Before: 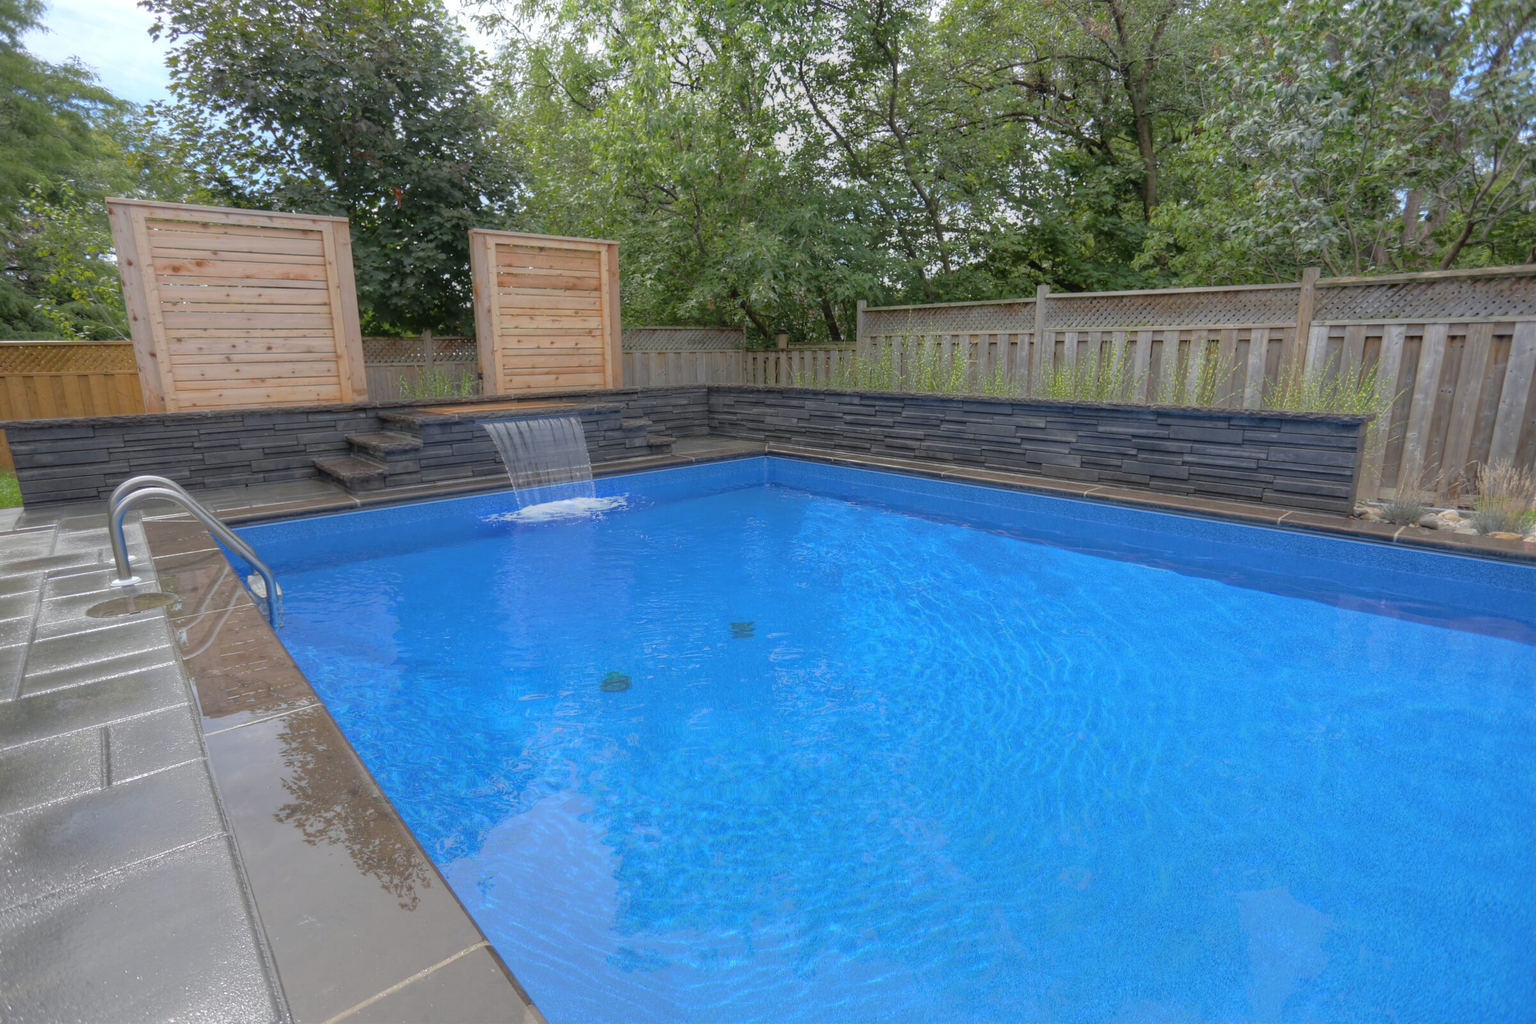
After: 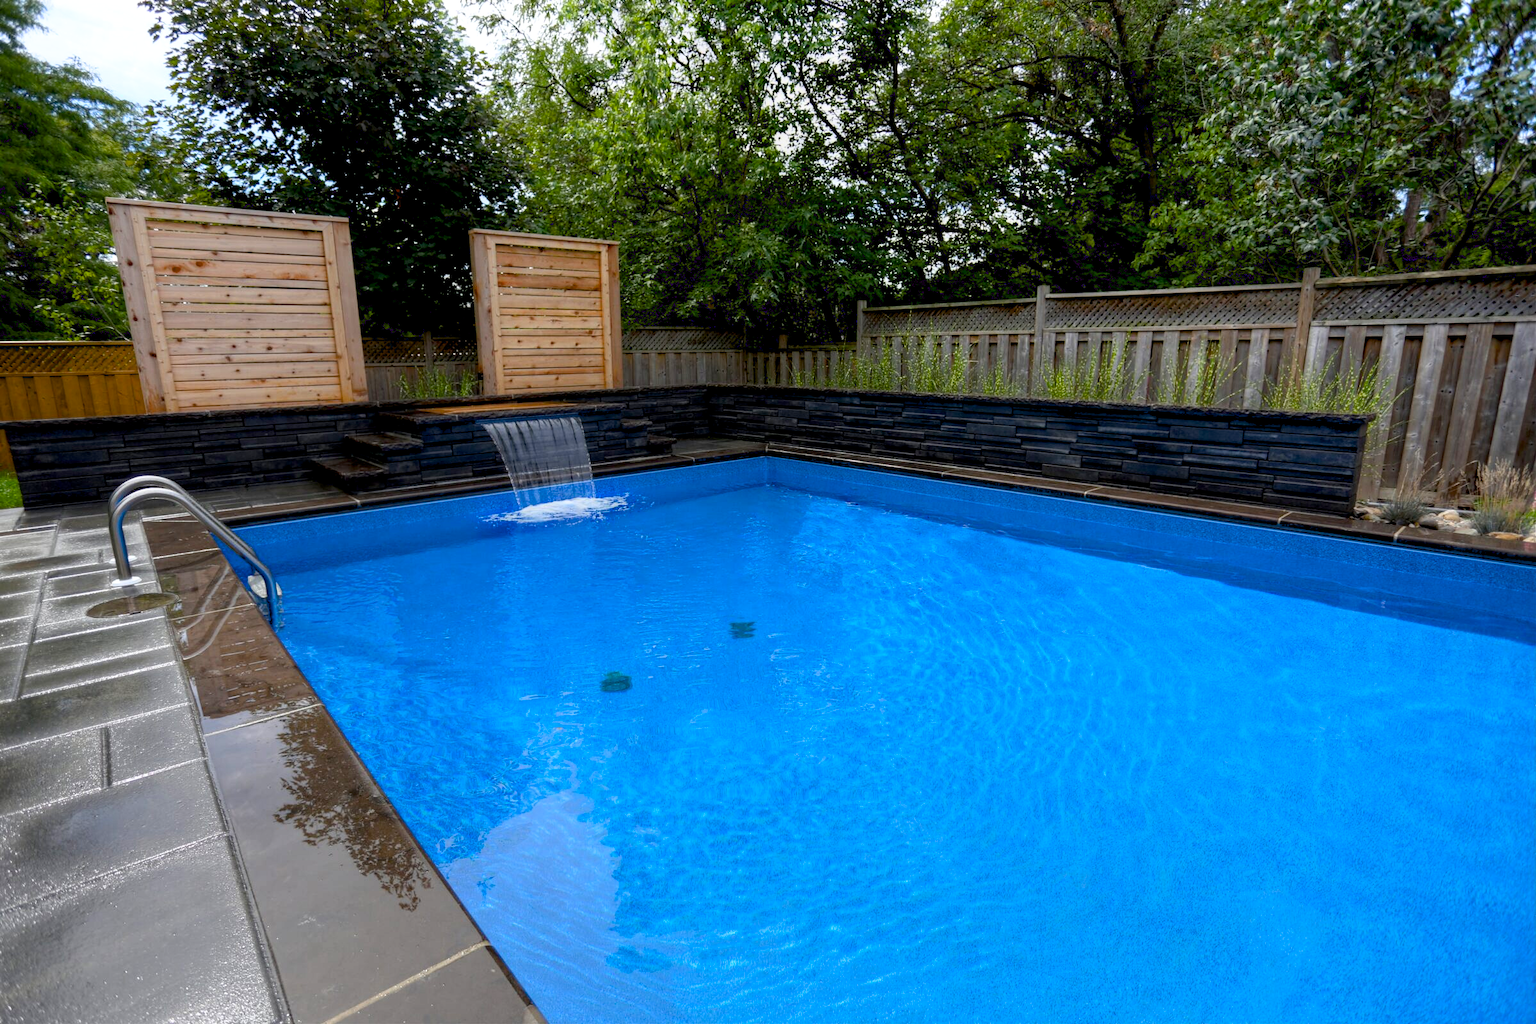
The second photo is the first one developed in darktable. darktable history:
filmic rgb: black relative exposure -7.98 EV, white relative exposure 2.37 EV, hardness 6.62, color science v6 (2022)
exposure: black level correction 0.055, exposure -0.032 EV, compensate highlight preservation false
contrast brightness saturation: contrast 0.13, brightness -0.045, saturation 0.151
